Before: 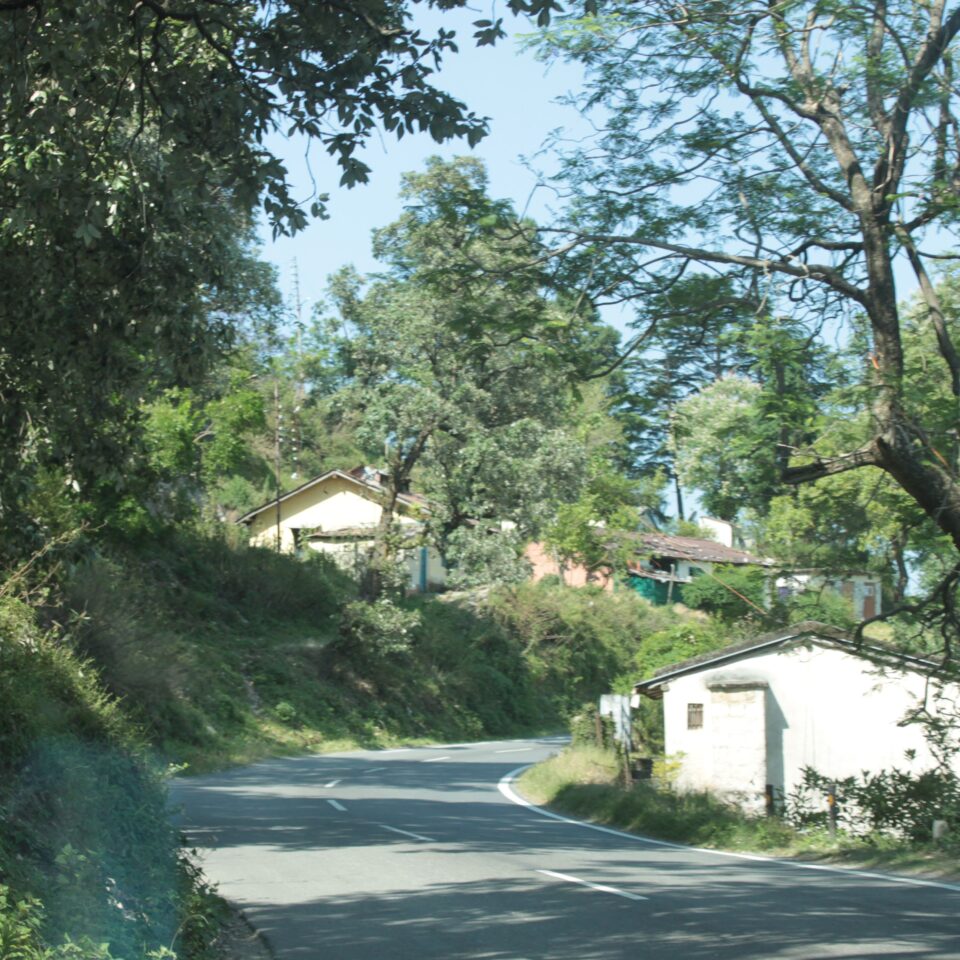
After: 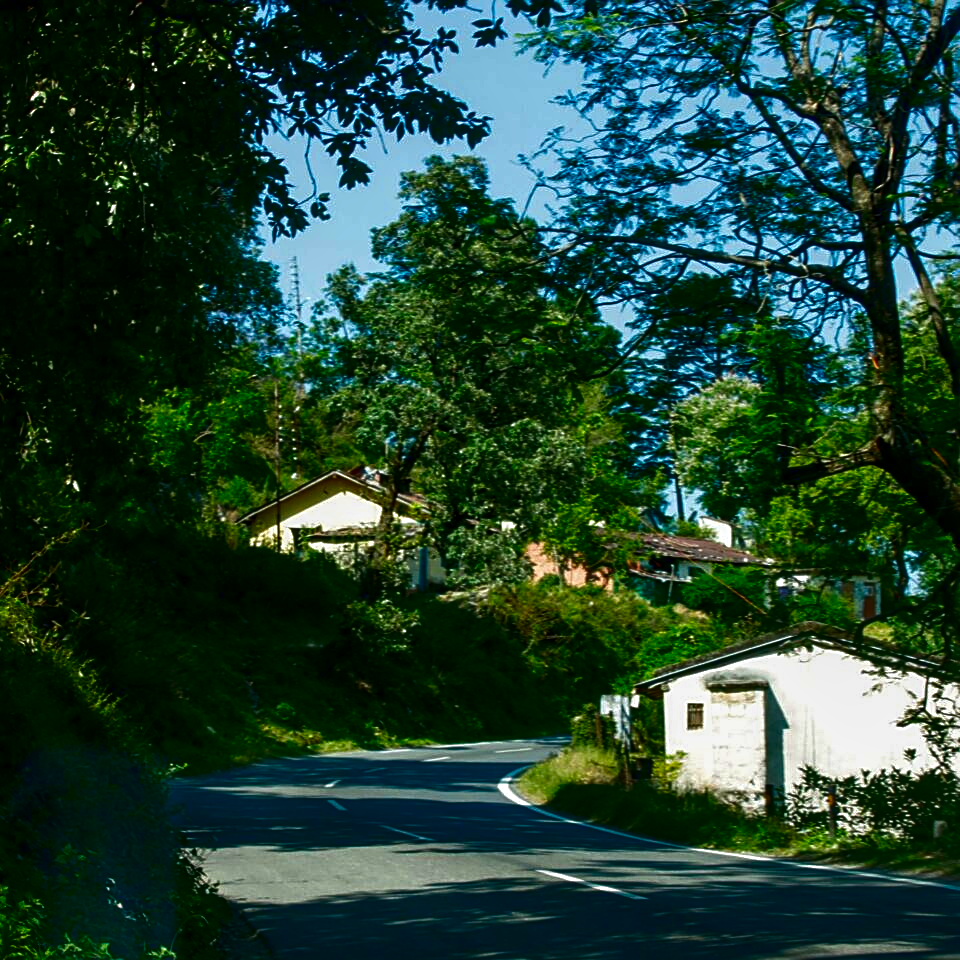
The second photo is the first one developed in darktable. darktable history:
sharpen: on, module defaults
contrast brightness saturation: brightness -0.988, saturation 0.987
local contrast: detail 130%
